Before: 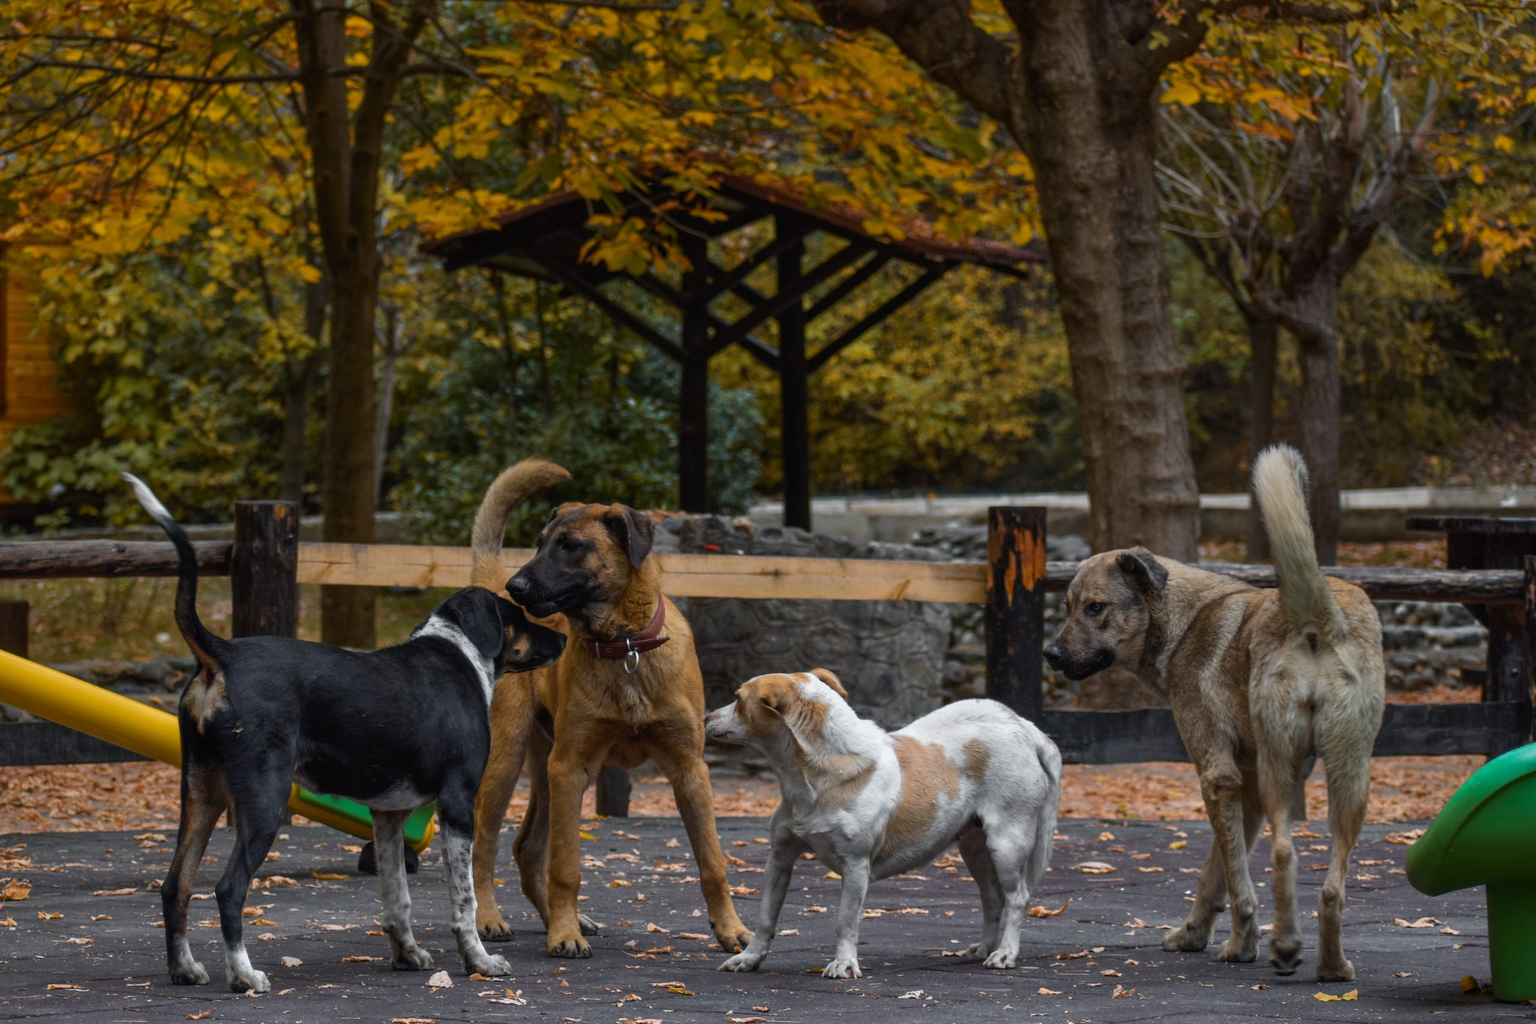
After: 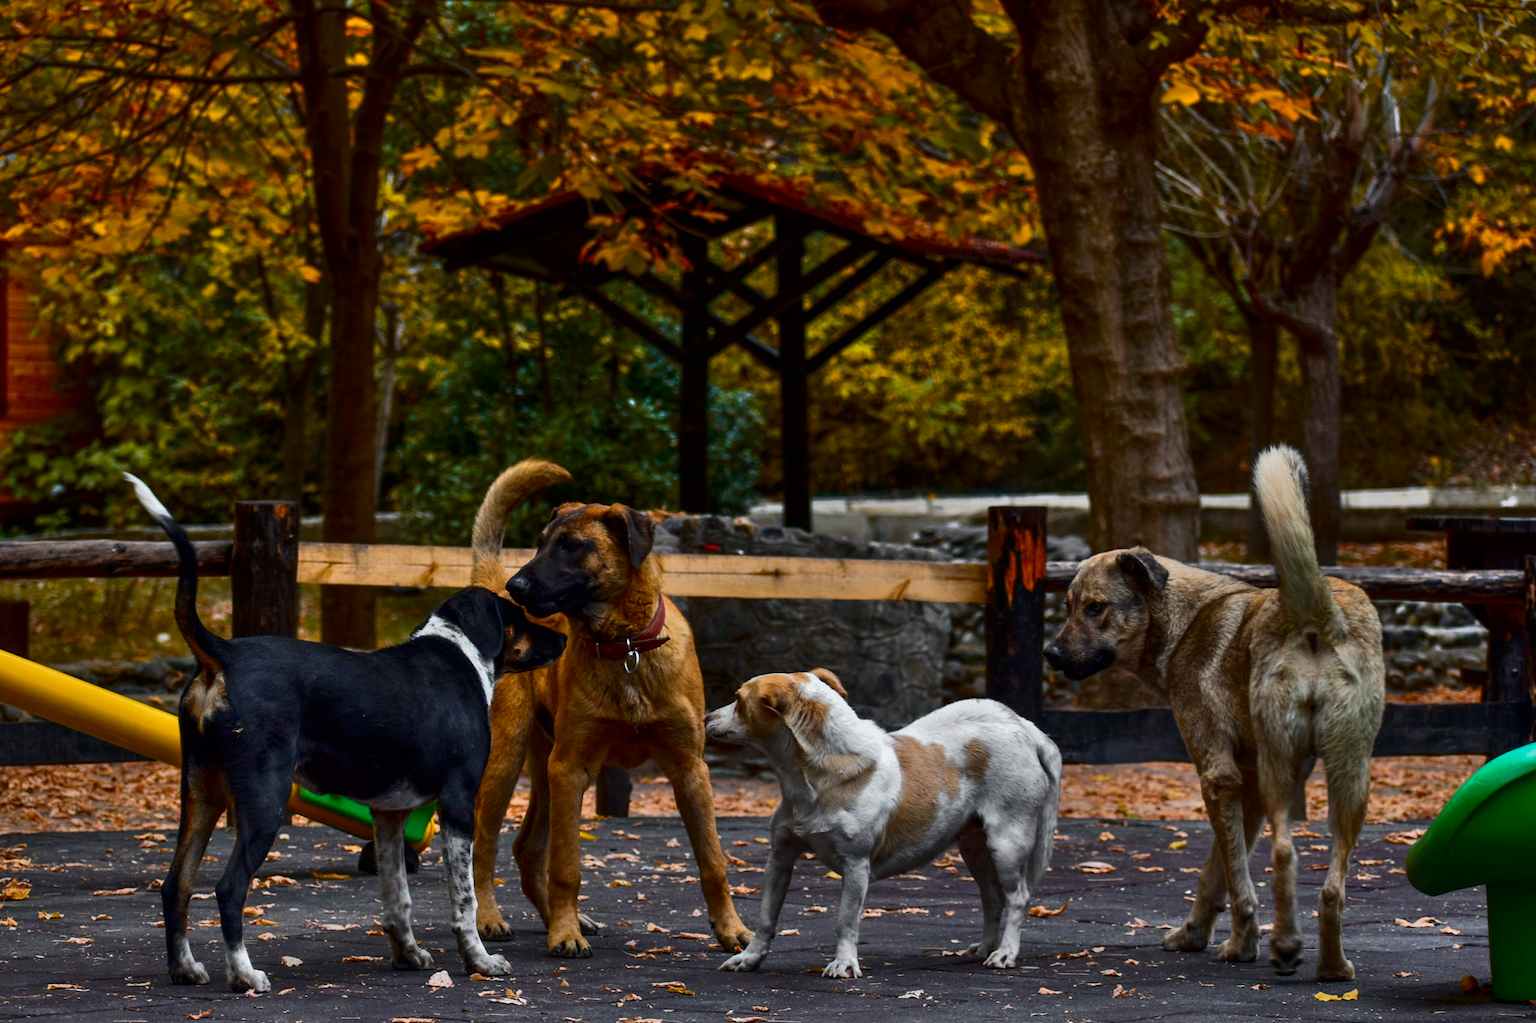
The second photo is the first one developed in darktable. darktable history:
contrast brightness saturation: contrast 0.1, brightness -0.26, saturation 0.14
shadows and highlights: soften with gaussian
